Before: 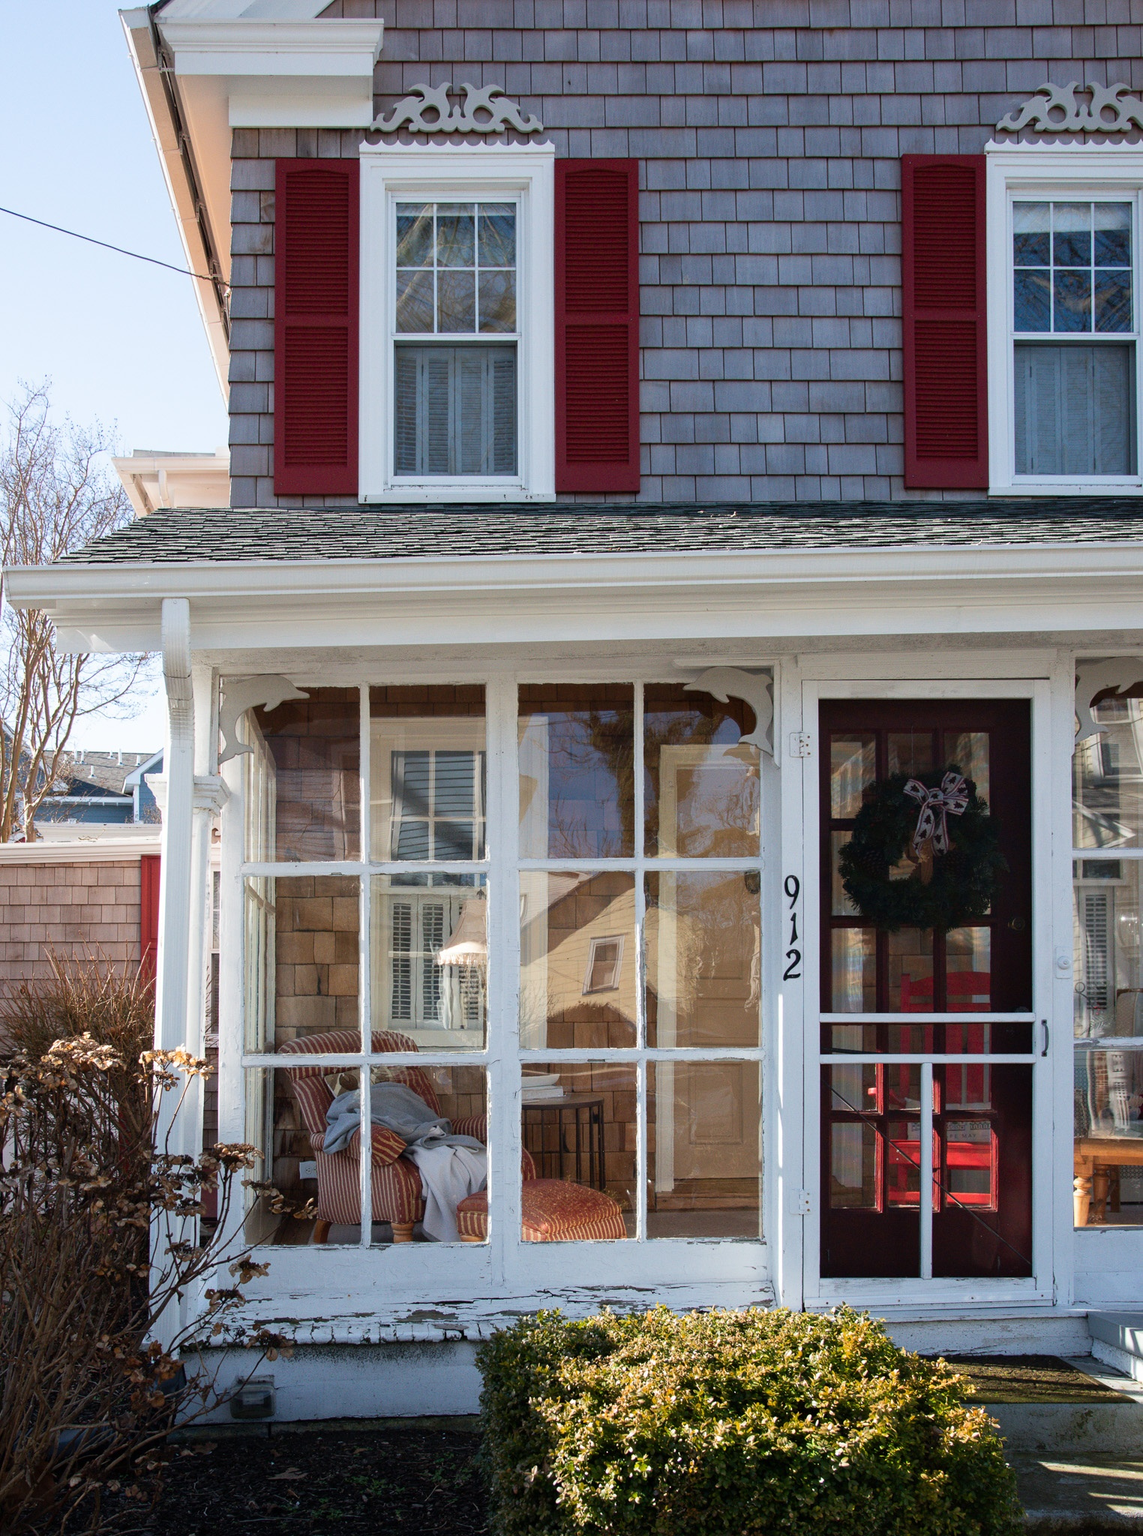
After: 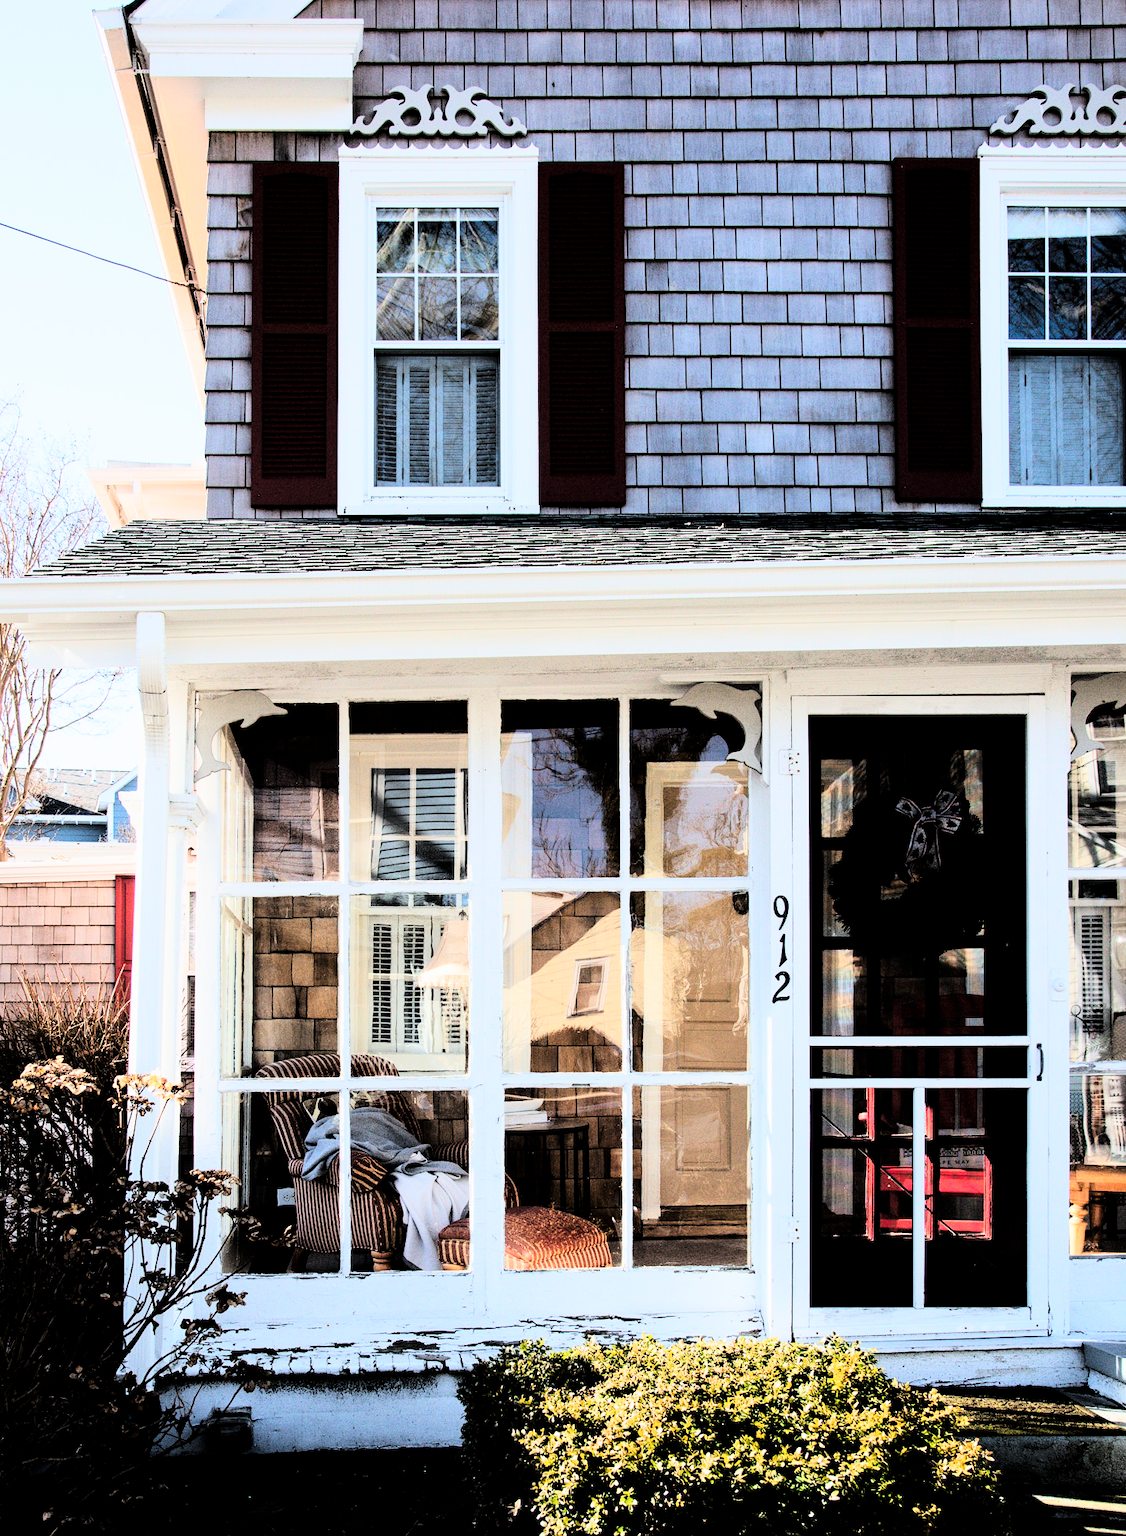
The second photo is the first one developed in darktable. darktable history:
tone curve: curves: ch0 [(0, 0) (0.004, 0) (0.133, 0.071) (0.325, 0.456) (0.832, 0.957) (1, 1)], color space Lab, linked channels, preserve colors none
crop and rotate: left 2.536%, right 1.107%, bottom 2.246%
filmic rgb: black relative exposure -4 EV, white relative exposure 3 EV, hardness 3.02, contrast 1.5
